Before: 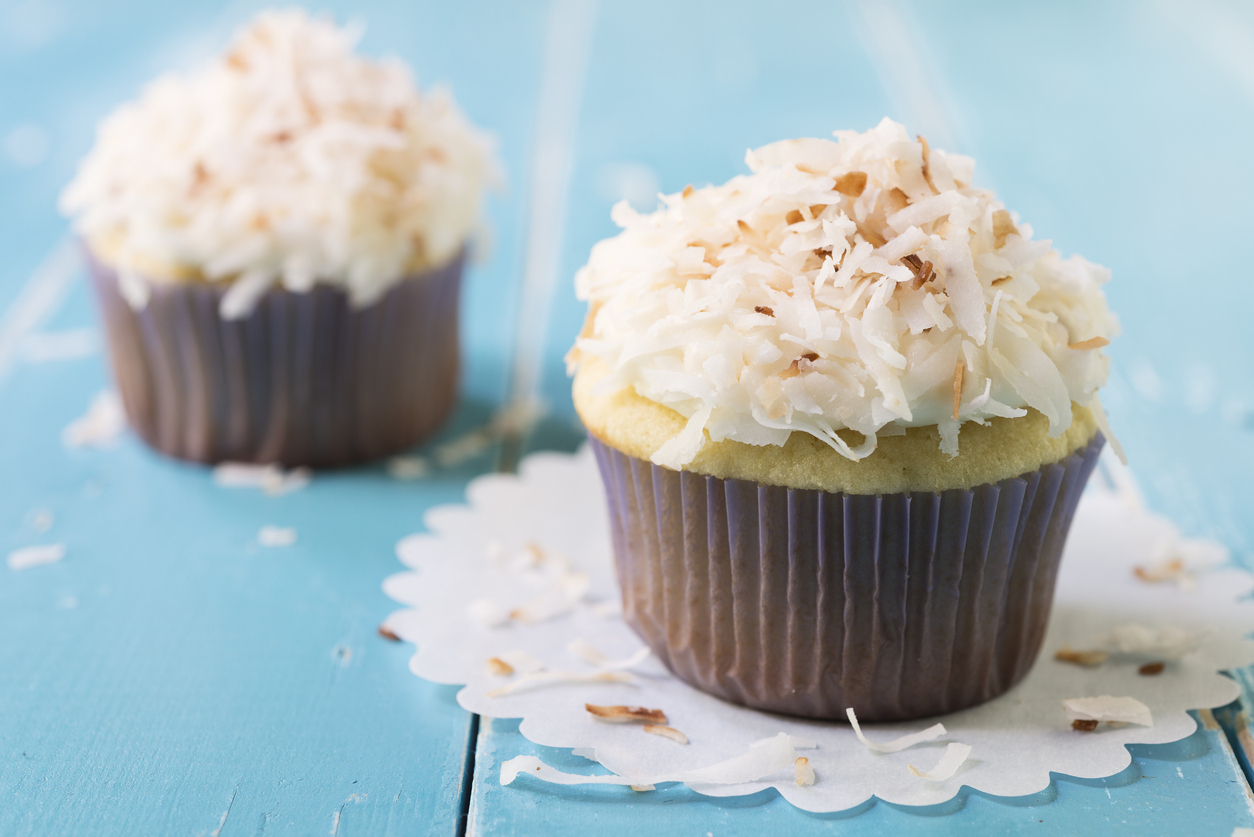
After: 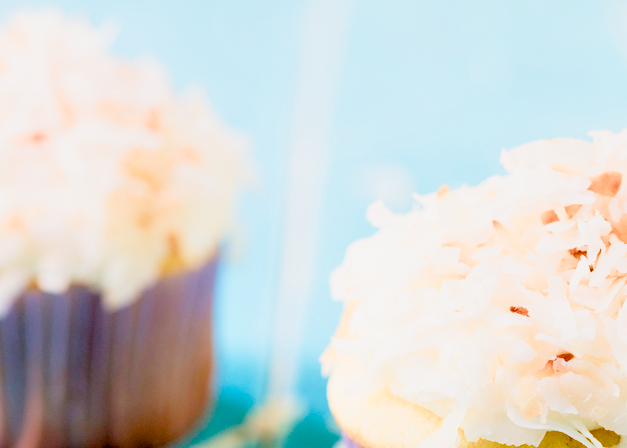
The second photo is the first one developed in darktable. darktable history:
crop: left 19.556%, right 30.401%, bottom 46.458%
local contrast: on, module defaults
color balance rgb: linear chroma grading › global chroma 10%, perceptual saturation grading › global saturation 30%, global vibrance 10%
filmic rgb: black relative exposure -8.79 EV, white relative exposure 4.98 EV, threshold 3 EV, target black luminance 0%, hardness 3.77, latitude 66.33%, contrast 0.822, shadows ↔ highlights balance 20%, color science v5 (2021), contrast in shadows safe, contrast in highlights safe, enable highlight reconstruction true
exposure: black level correction 0.016, exposure 1.774 EV, compensate highlight preservation false
